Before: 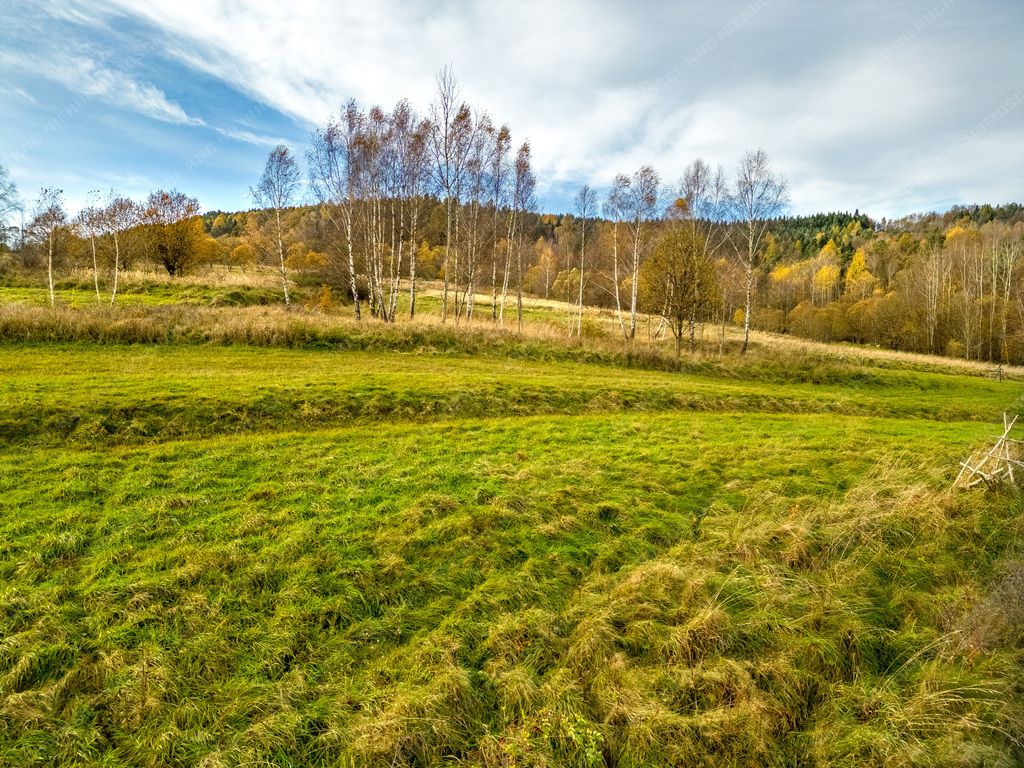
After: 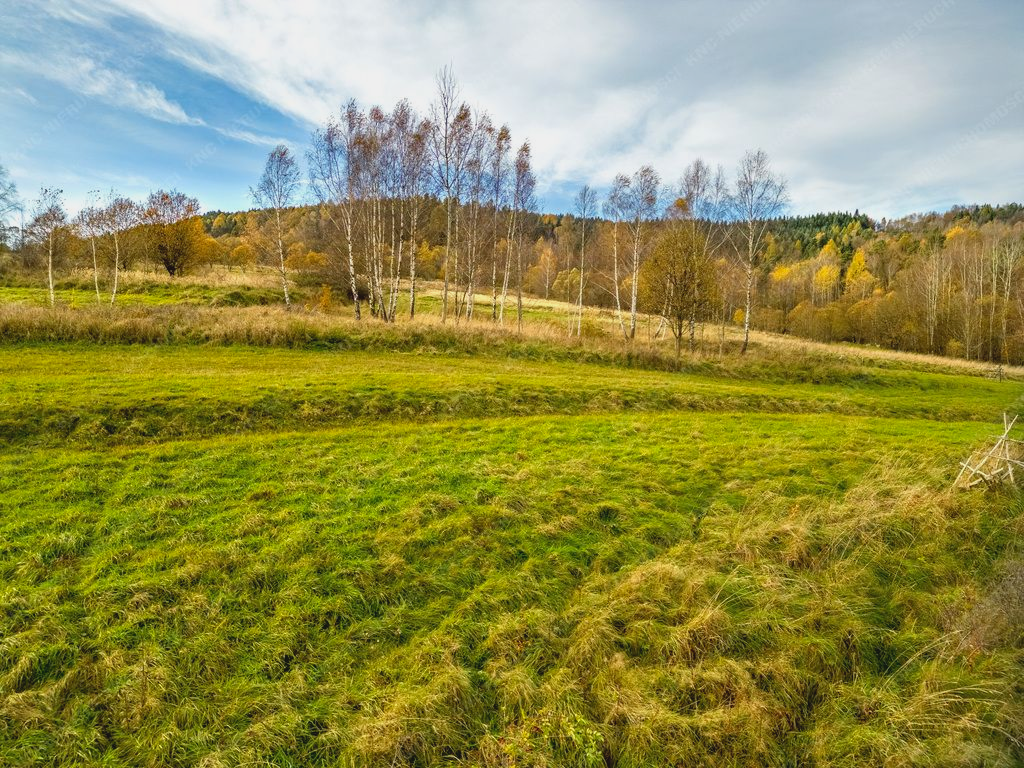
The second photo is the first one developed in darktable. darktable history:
contrast brightness saturation: contrast -0.11
exposure: black level correction 0.001, compensate highlight preservation false
